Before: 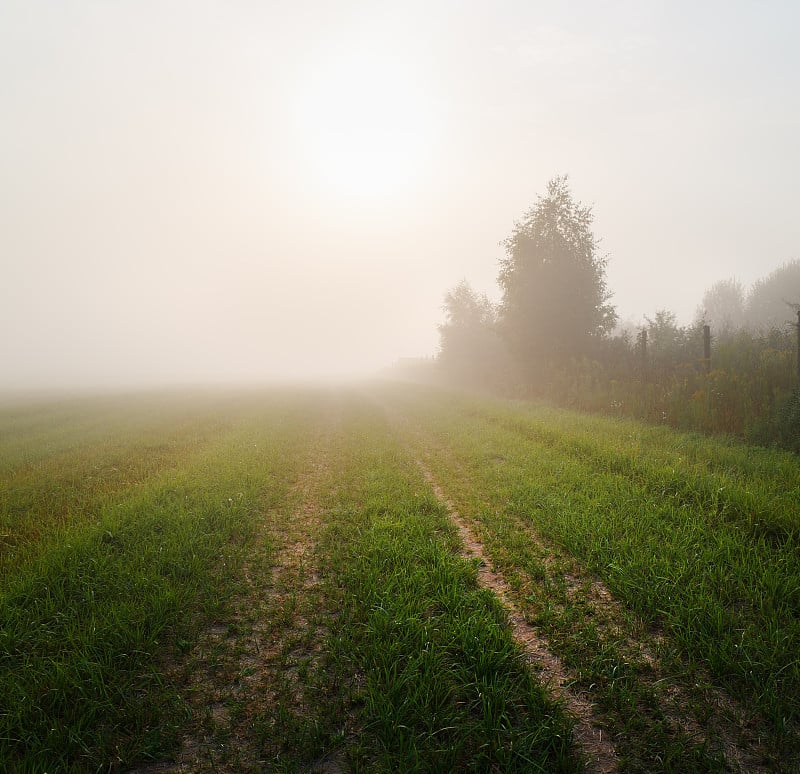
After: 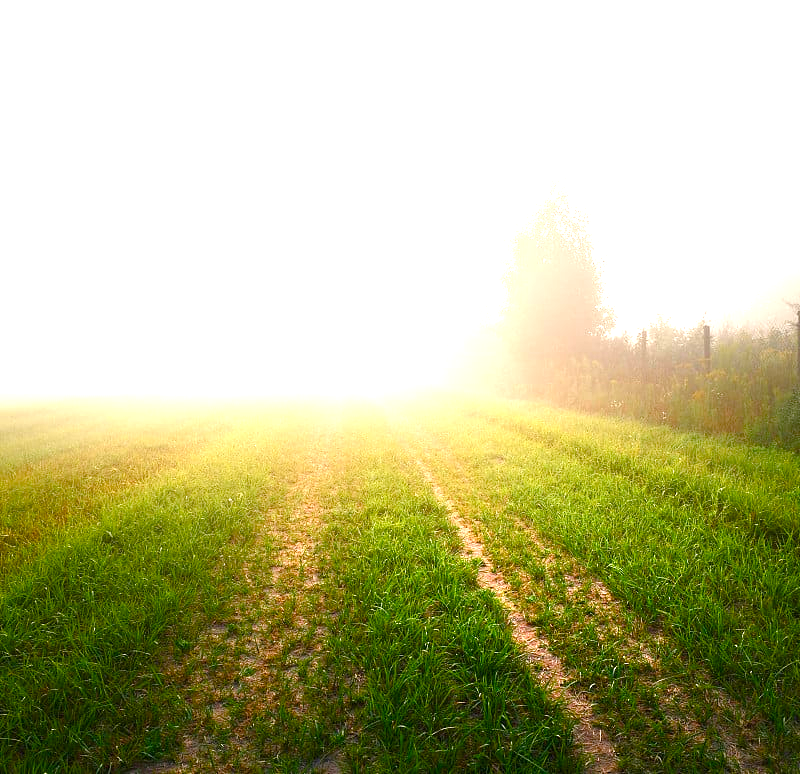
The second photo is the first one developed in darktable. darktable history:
exposure: black level correction 0, exposure 1.611 EV, compensate highlight preservation false
contrast brightness saturation: saturation 0.183
color balance rgb: highlights gain › chroma 1.406%, highlights gain › hue 50.94°, linear chroma grading › global chroma 8.668%, perceptual saturation grading › global saturation 25.833%, perceptual saturation grading › highlights -50.044%, perceptual saturation grading › shadows 30.689%, global vibrance 20%
